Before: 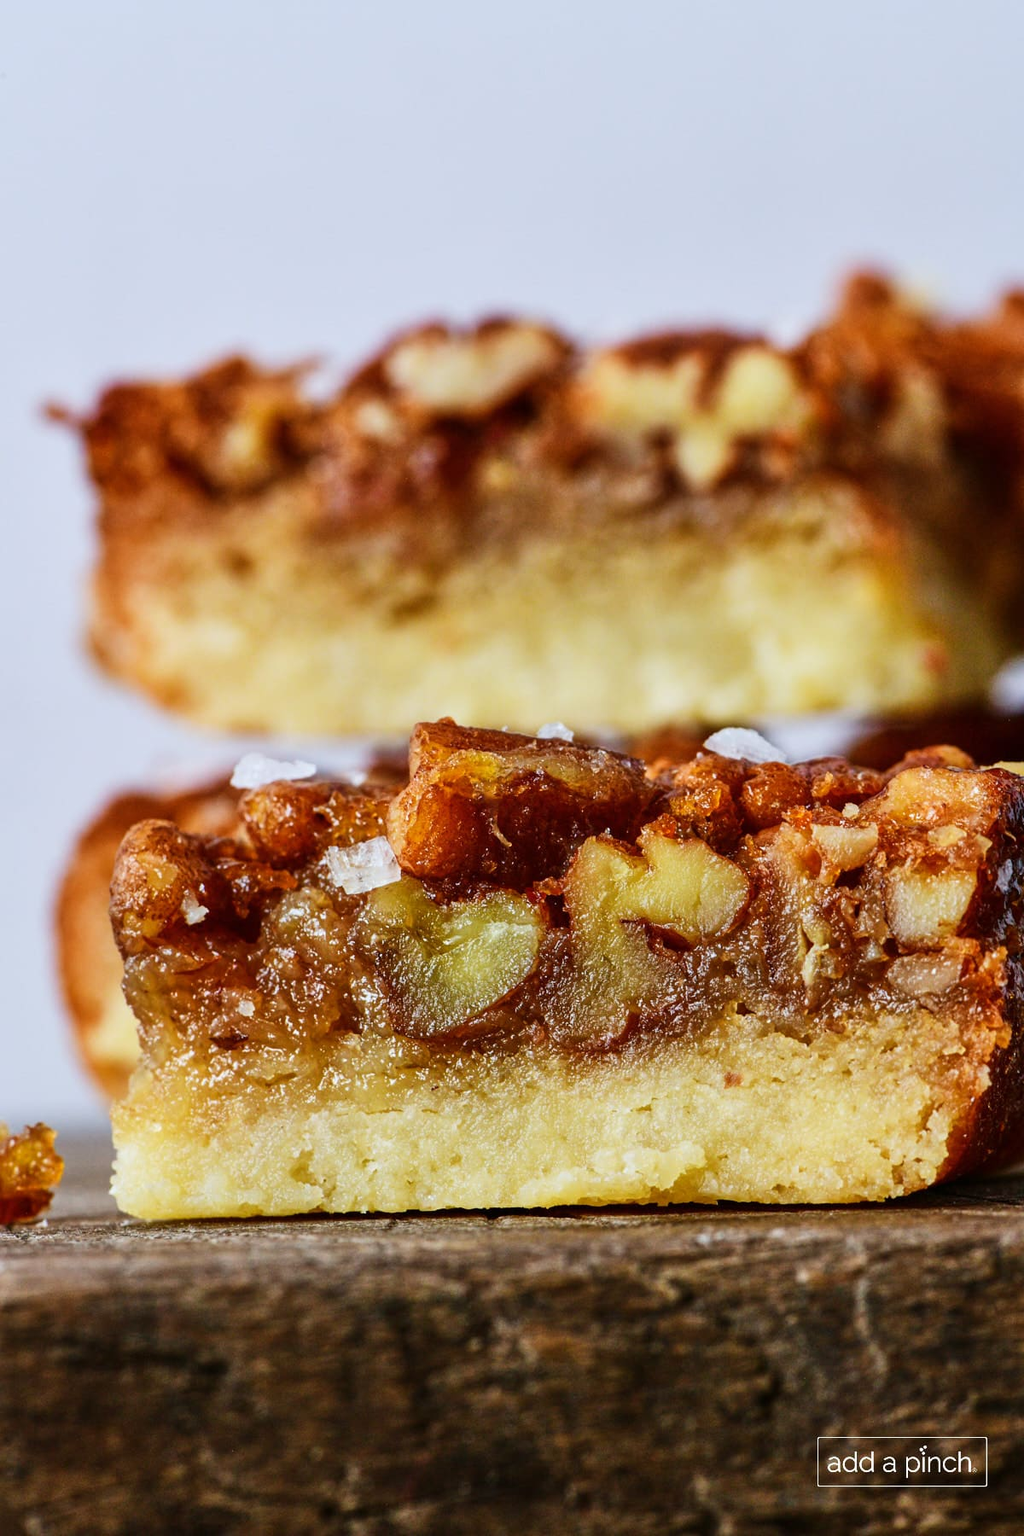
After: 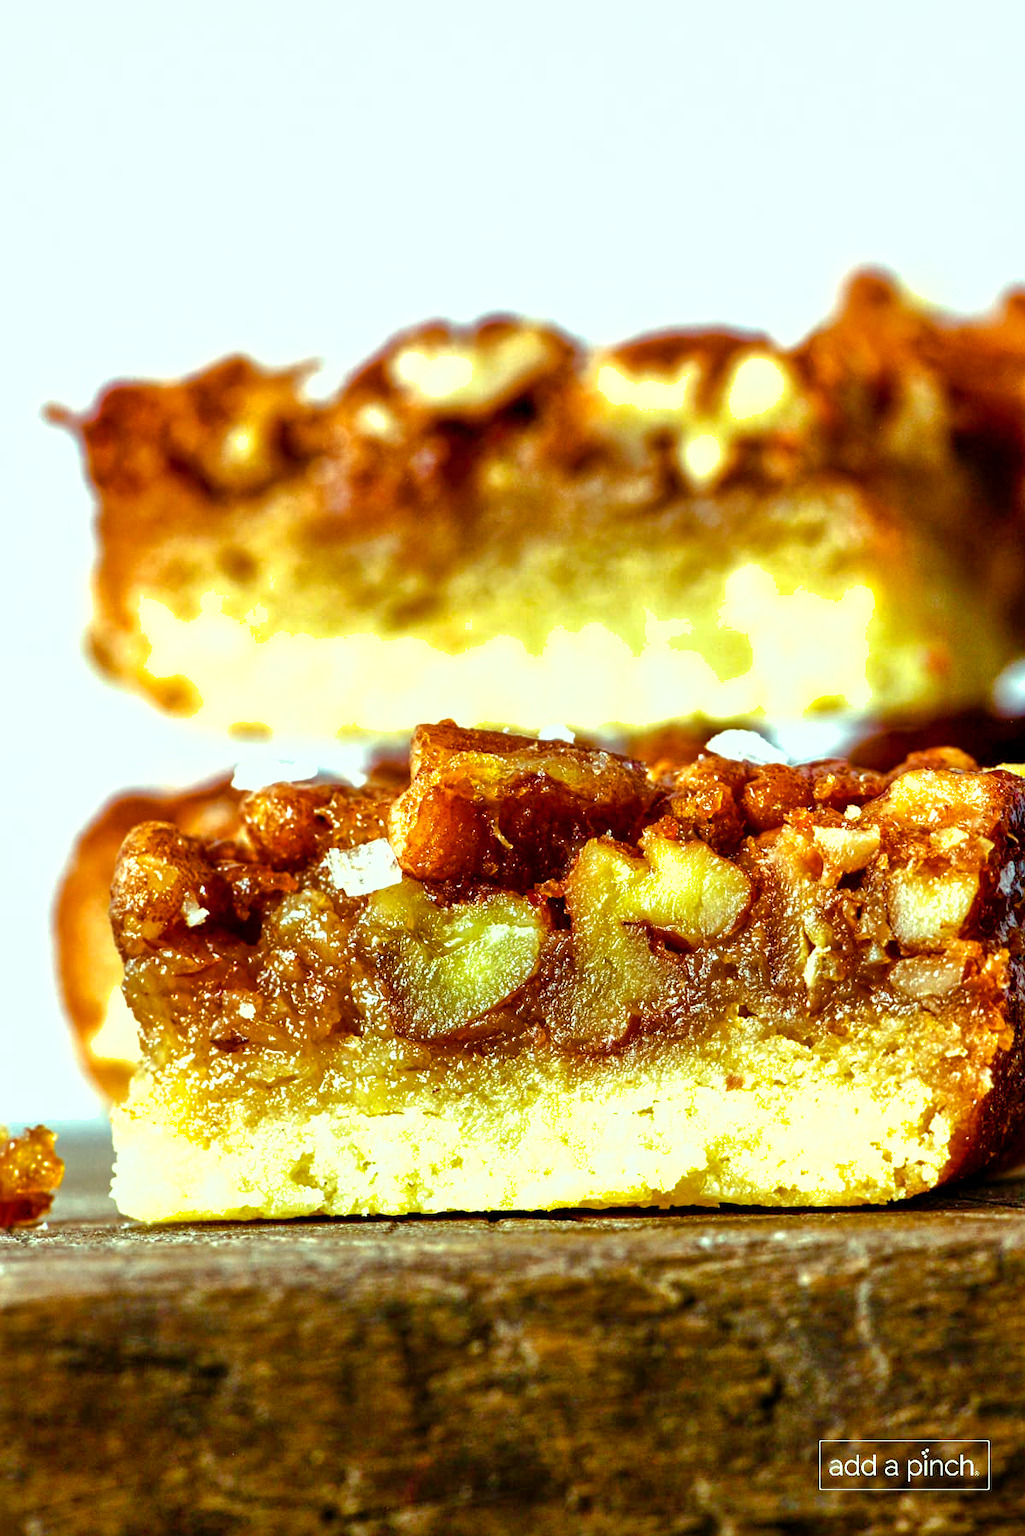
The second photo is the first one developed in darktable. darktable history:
shadows and highlights: on, module defaults
color balance rgb: highlights gain › luminance 15.57%, highlights gain › chroma 6.927%, highlights gain › hue 124.49°, global offset › luminance -0.298%, global offset › hue 261.72°, perceptual saturation grading › global saturation 20%, perceptual saturation grading › highlights -24.821%, perceptual saturation grading › shadows 49.578%, contrast 5.043%
exposure: exposure 0.606 EV, compensate highlight preservation false
crop: top 0.049%, bottom 0.163%
